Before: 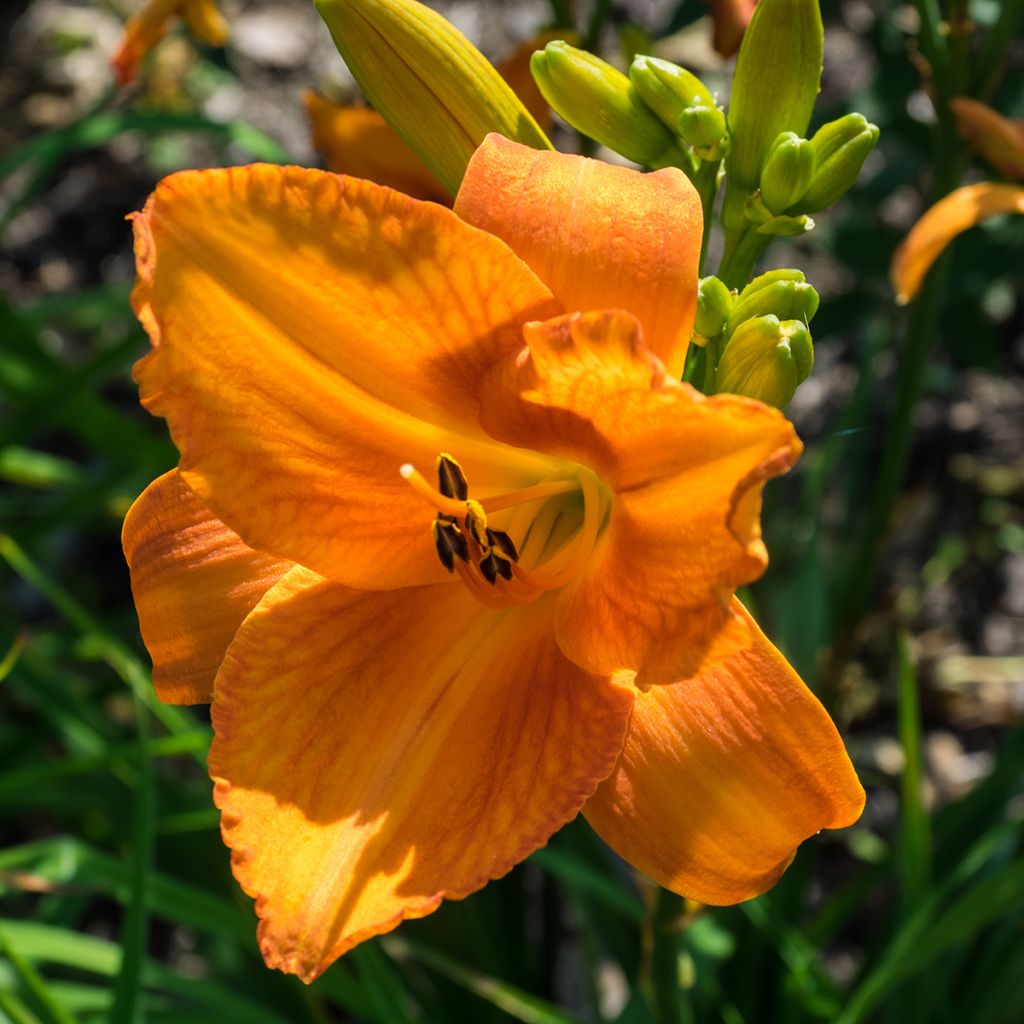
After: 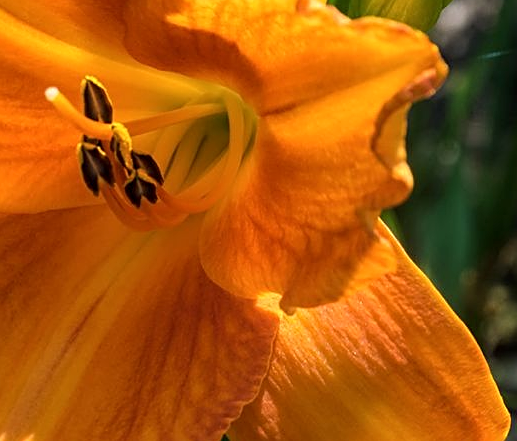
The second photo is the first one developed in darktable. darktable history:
local contrast: highlights 107%, shadows 98%, detail 119%, midtone range 0.2
sharpen: on, module defaults
exposure: compensate highlight preservation false
crop: left 34.758%, top 36.864%, right 14.704%, bottom 20.045%
